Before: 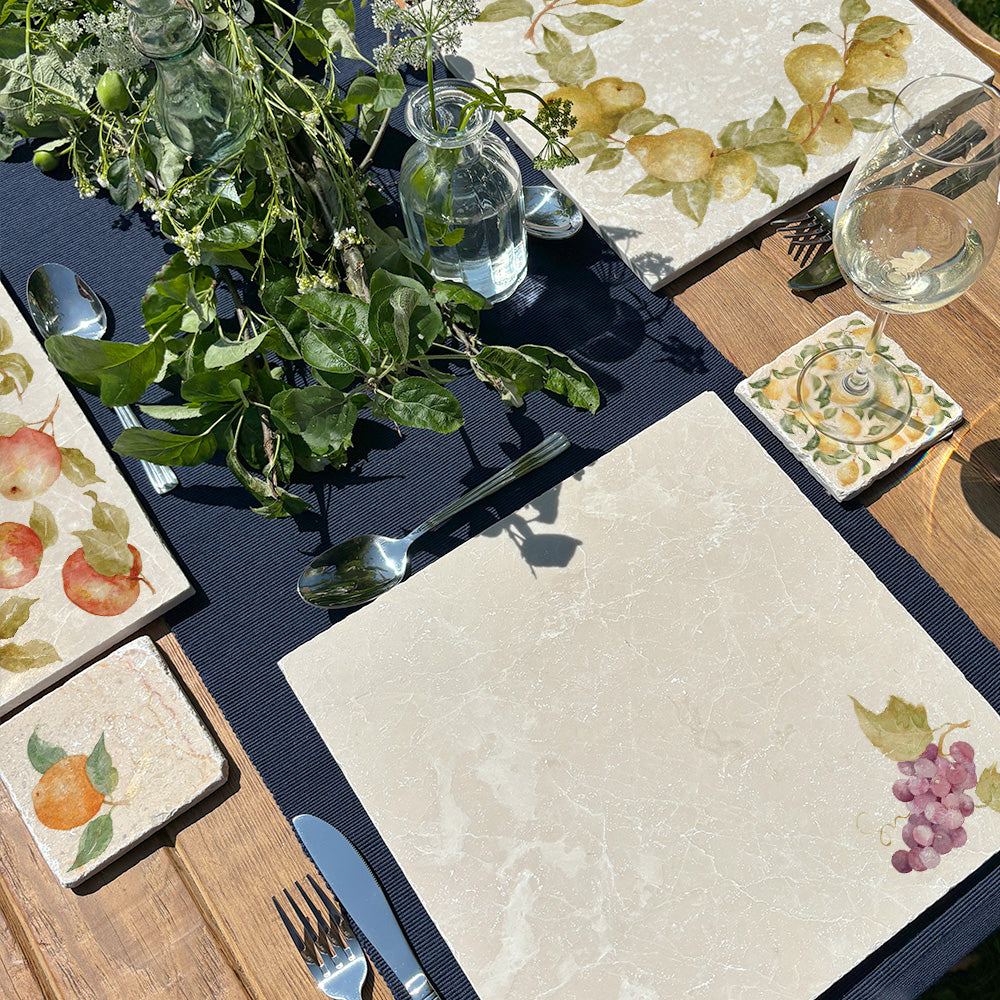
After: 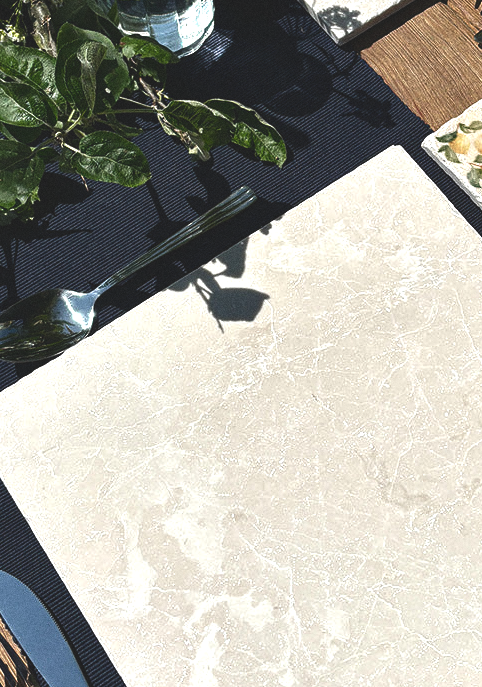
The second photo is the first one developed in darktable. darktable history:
crop: left 31.379%, top 24.658%, right 20.326%, bottom 6.628%
contrast brightness saturation: brightness -0.52
exposure: black level correction -0.071, exposure 0.5 EV, compensate highlight preservation false
grain: coarseness 0.47 ISO
